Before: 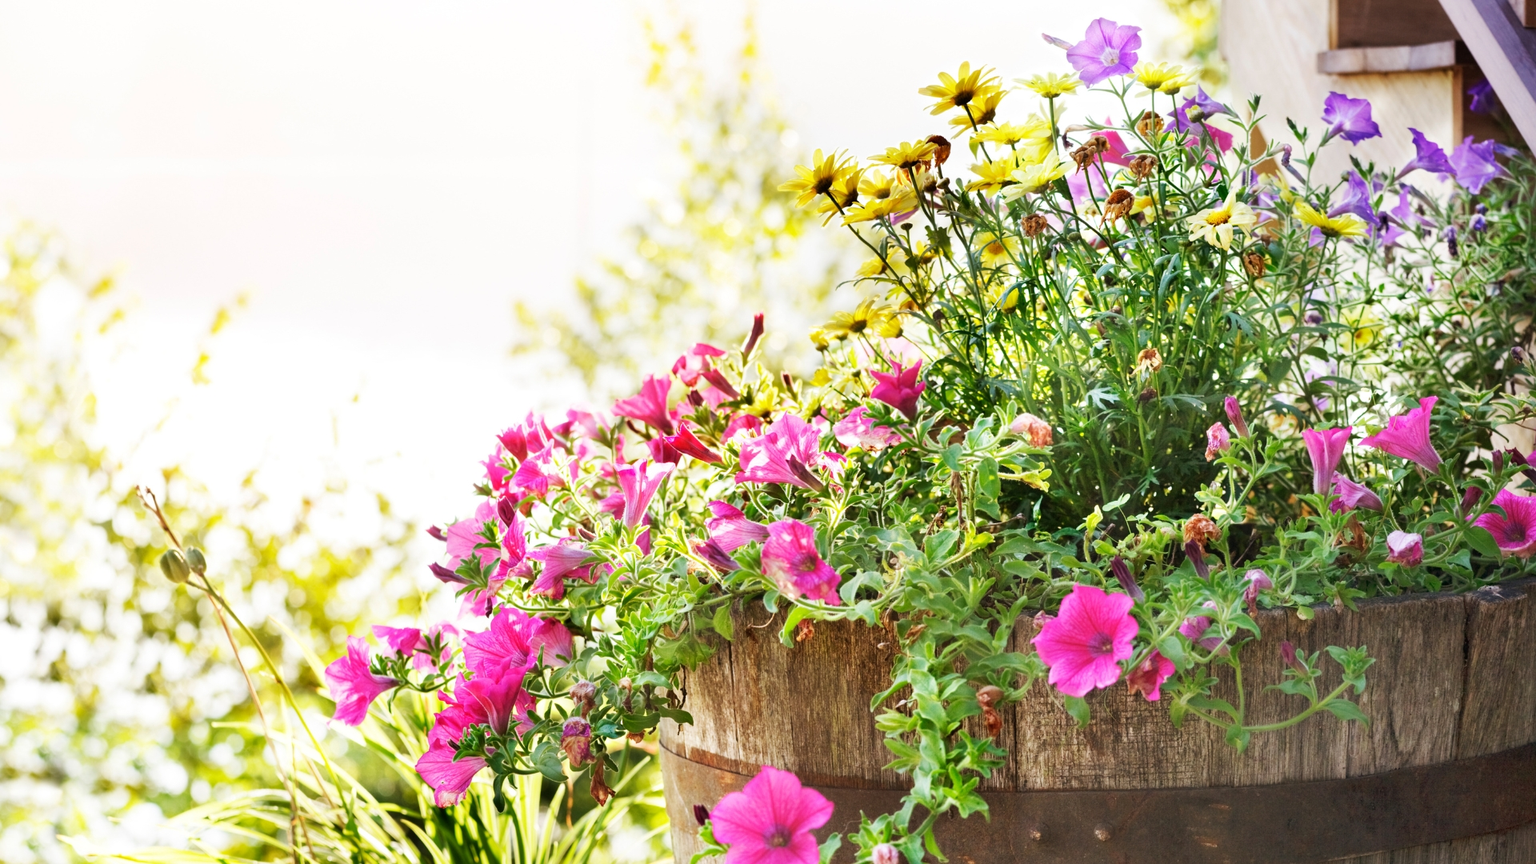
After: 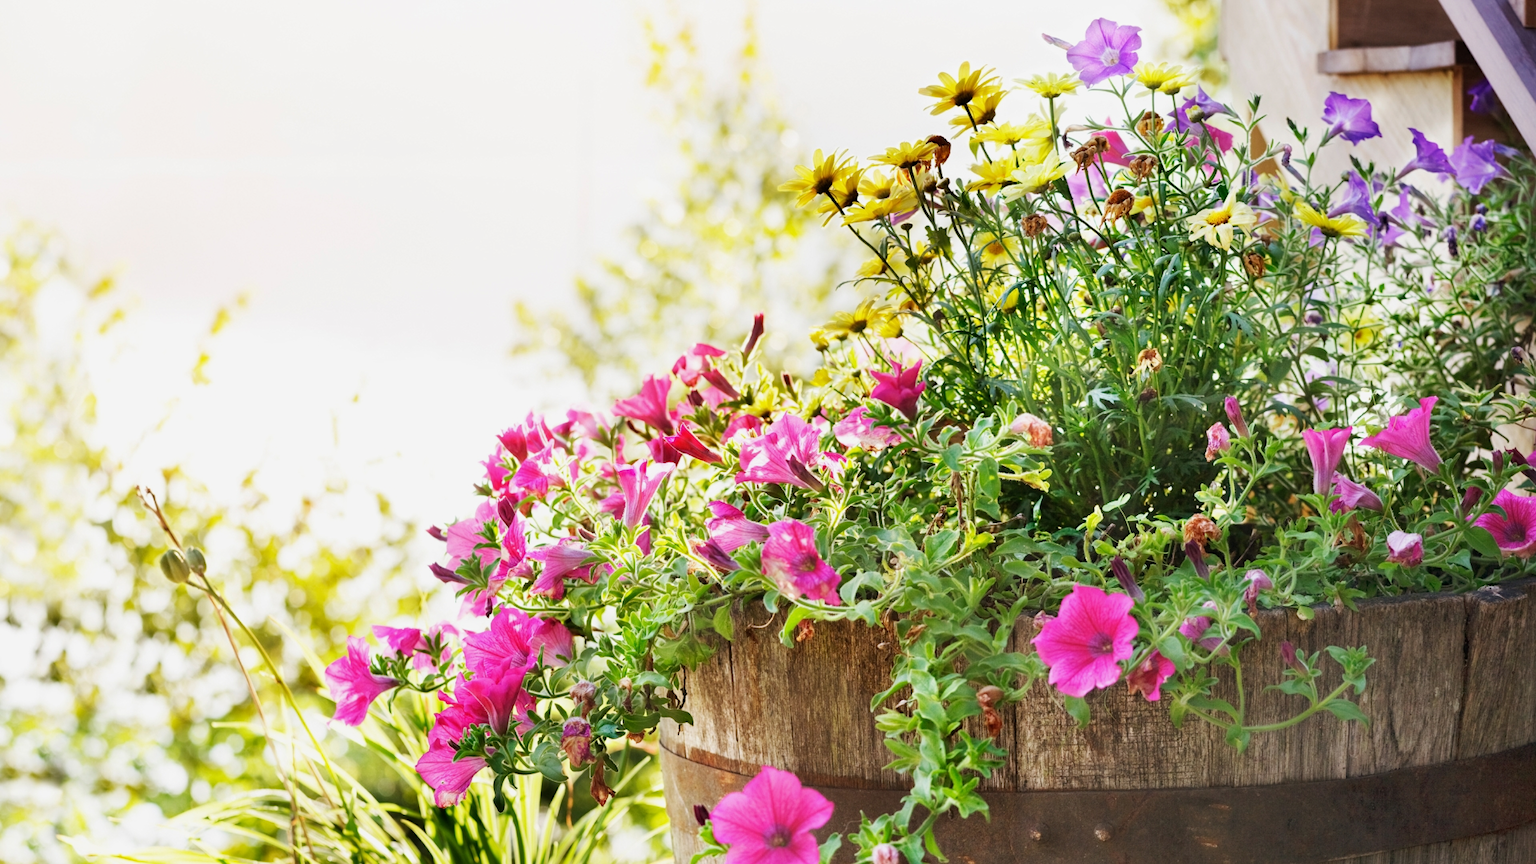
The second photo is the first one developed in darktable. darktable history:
exposure: exposure -0.141 EV, compensate highlight preservation false
